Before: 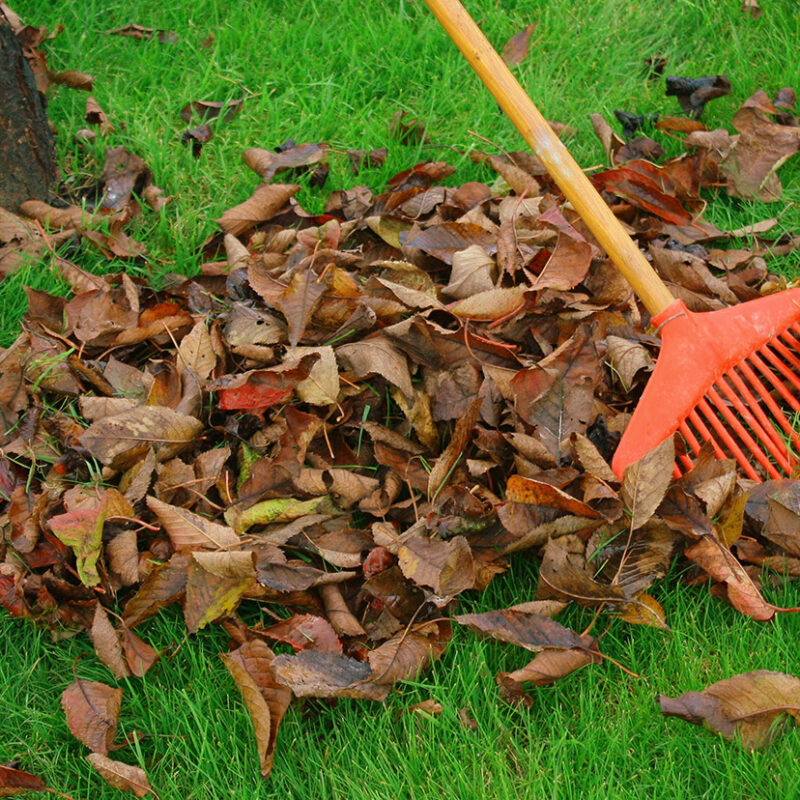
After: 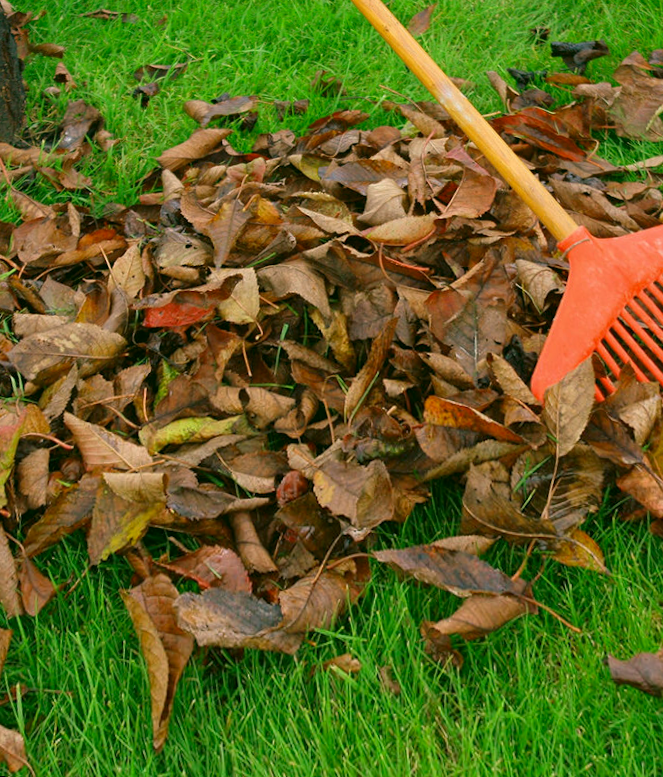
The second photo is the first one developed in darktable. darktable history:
color correction: highlights a* 4.02, highlights b* 4.98, shadows a* -7.55, shadows b* 4.98
rotate and perspective: rotation 0.72°, lens shift (vertical) -0.352, lens shift (horizontal) -0.051, crop left 0.152, crop right 0.859, crop top 0.019, crop bottom 0.964
